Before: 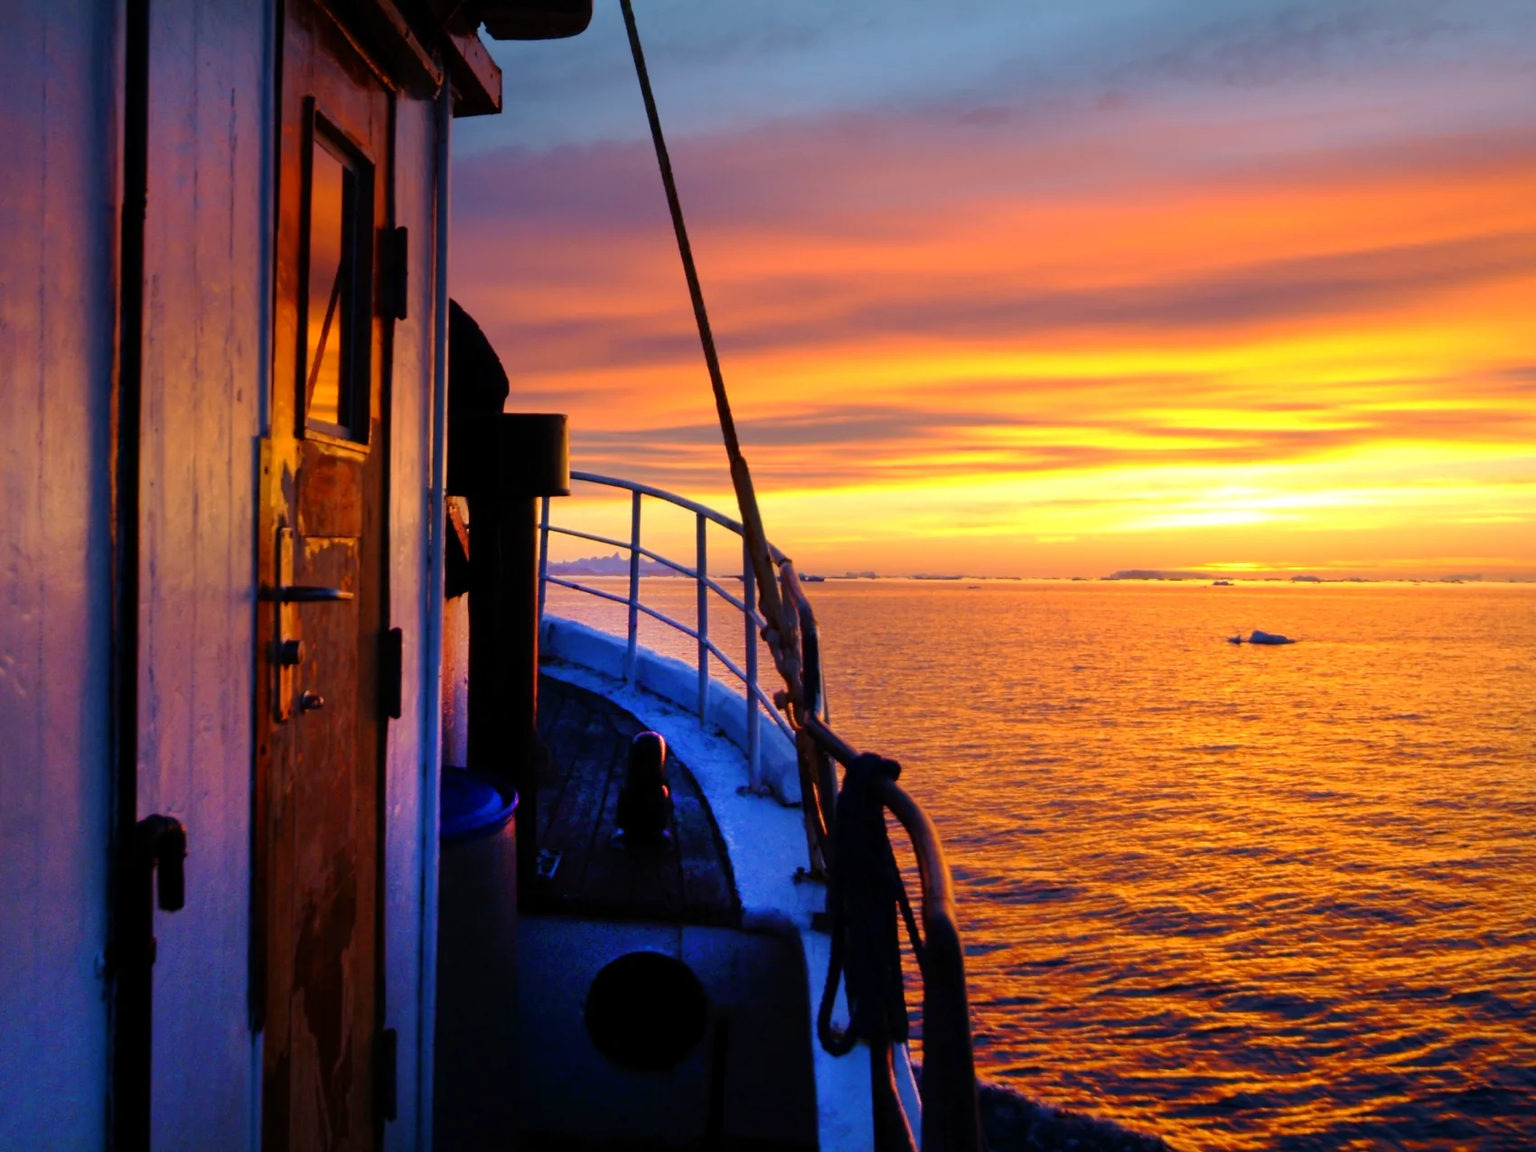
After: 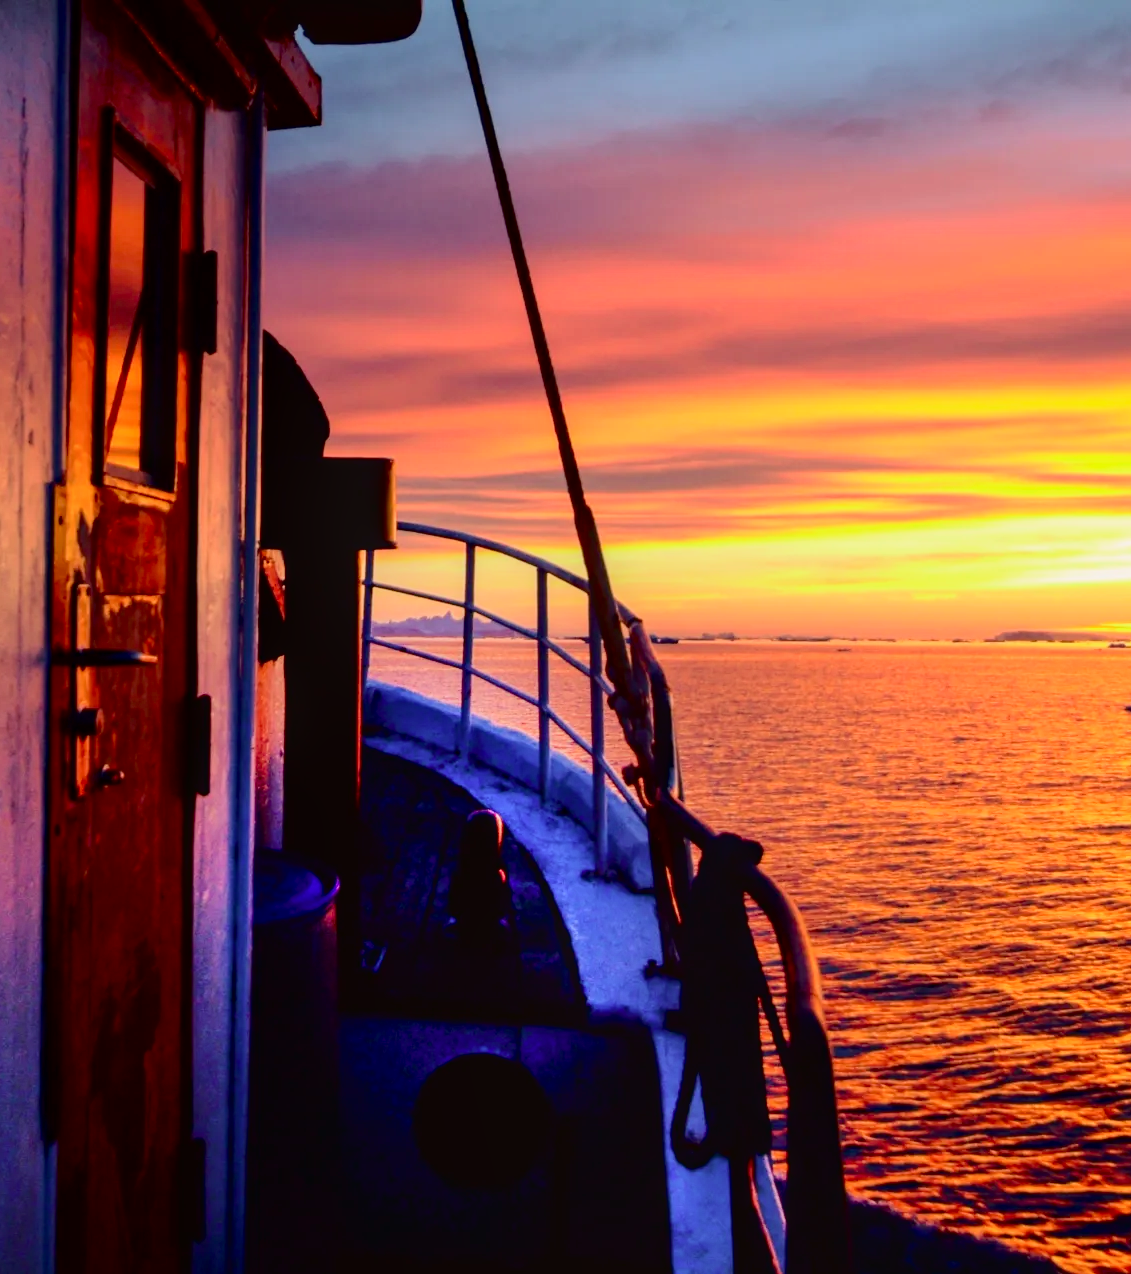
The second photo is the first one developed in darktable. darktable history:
tone curve: curves: ch0 [(0, 0.019) (0.204, 0.162) (0.491, 0.519) (0.748, 0.765) (1, 0.919)]; ch1 [(0, 0) (0.201, 0.113) (0.372, 0.282) (0.443, 0.434) (0.496, 0.504) (0.566, 0.585) (0.761, 0.803) (1, 1)]; ch2 [(0, 0) (0.434, 0.447) (0.483, 0.487) (0.555, 0.563) (0.697, 0.68) (1, 1)], color space Lab, independent channels, preserve colors none
crop and rotate: left 13.86%, right 19.588%
exposure: black level correction 0.01, exposure 0.112 EV, compensate highlight preservation false
local contrast: on, module defaults
